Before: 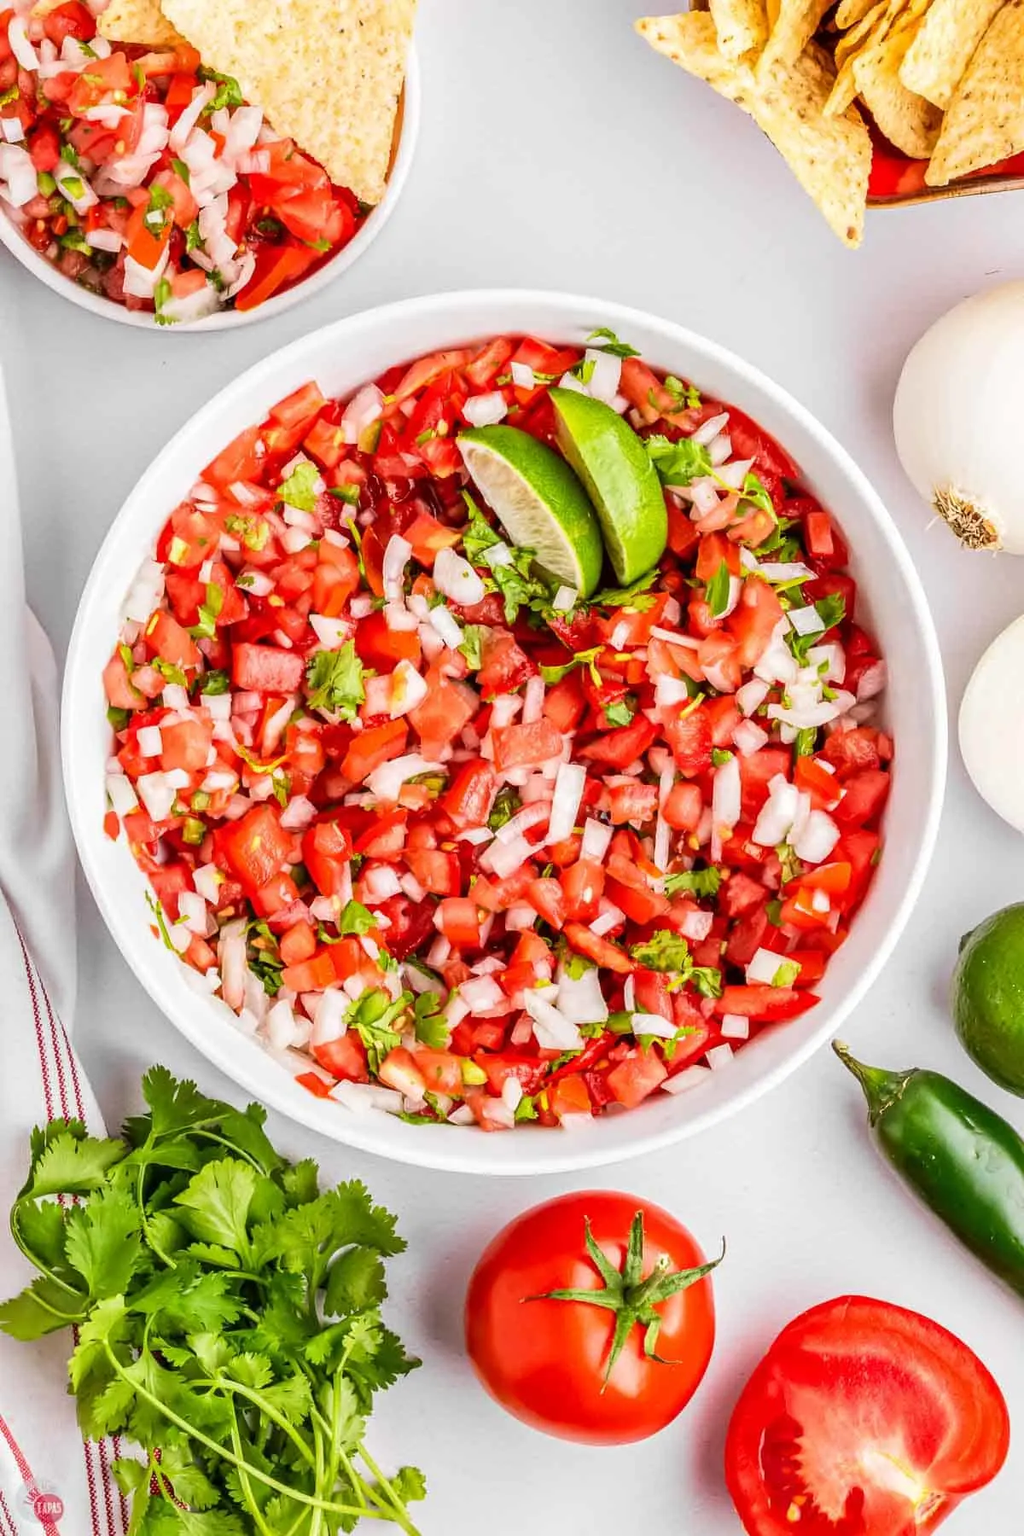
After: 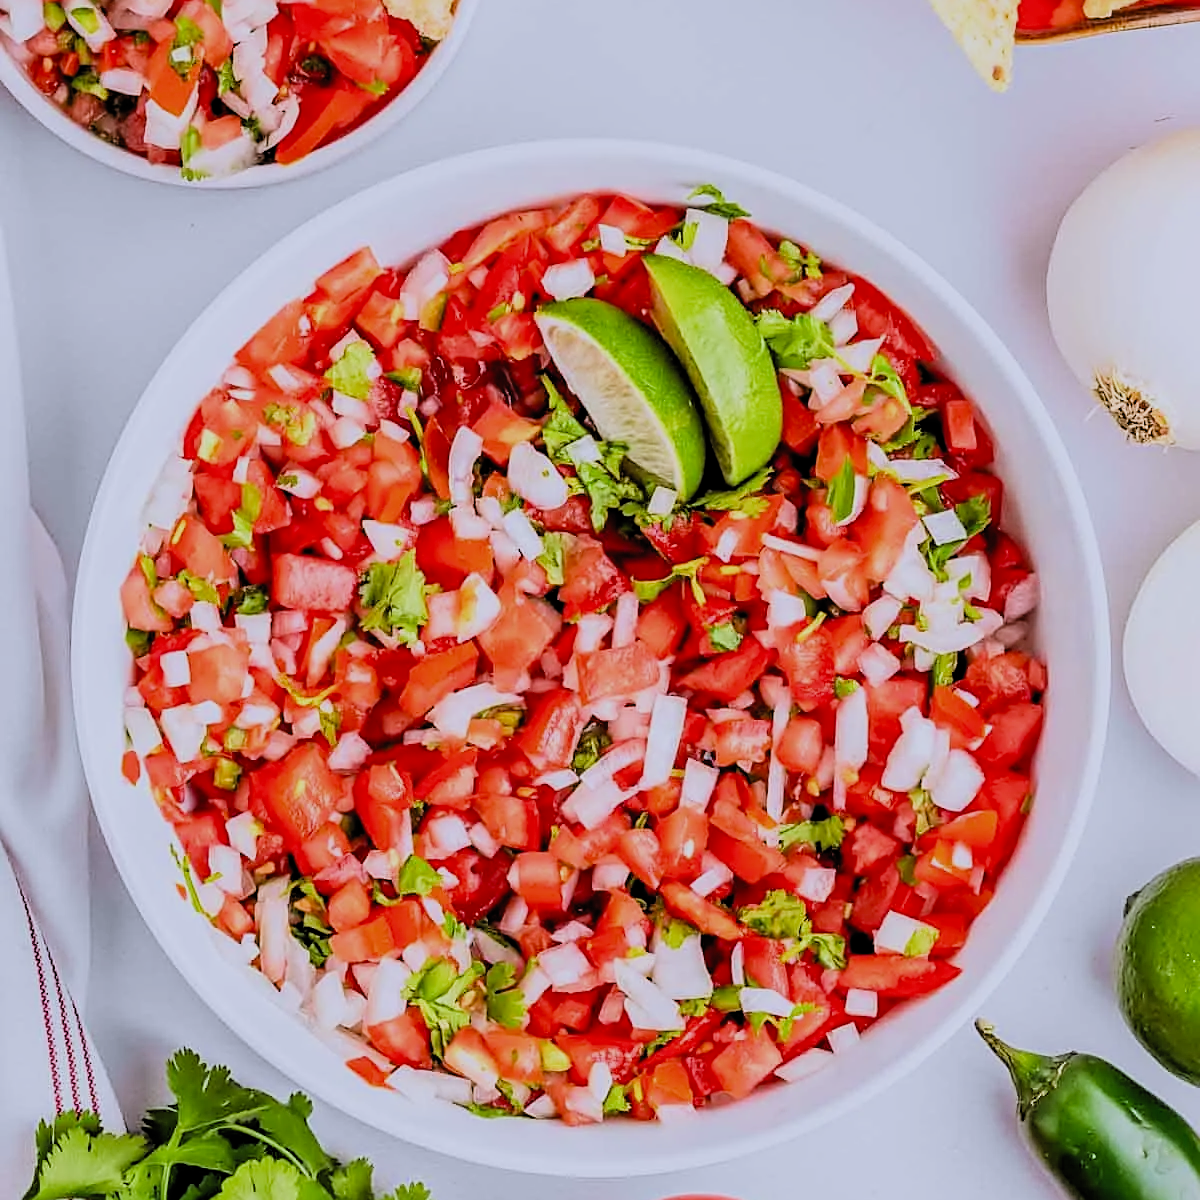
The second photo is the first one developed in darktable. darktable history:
filmic rgb: black relative exposure -4.58 EV, white relative exposure 4.8 EV, threshold 3 EV, hardness 2.36, latitude 36.07%, contrast 1.048, highlights saturation mix 1.32%, shadows ↔ highlights balance 1.25%, color science v4 (2020), enable highlight reconstruction true
white balance: red 0.967, blue 1.119, emerald 0.756
sharpen: on, module defaults
crop: top 11.166%, bottom 22.168%
